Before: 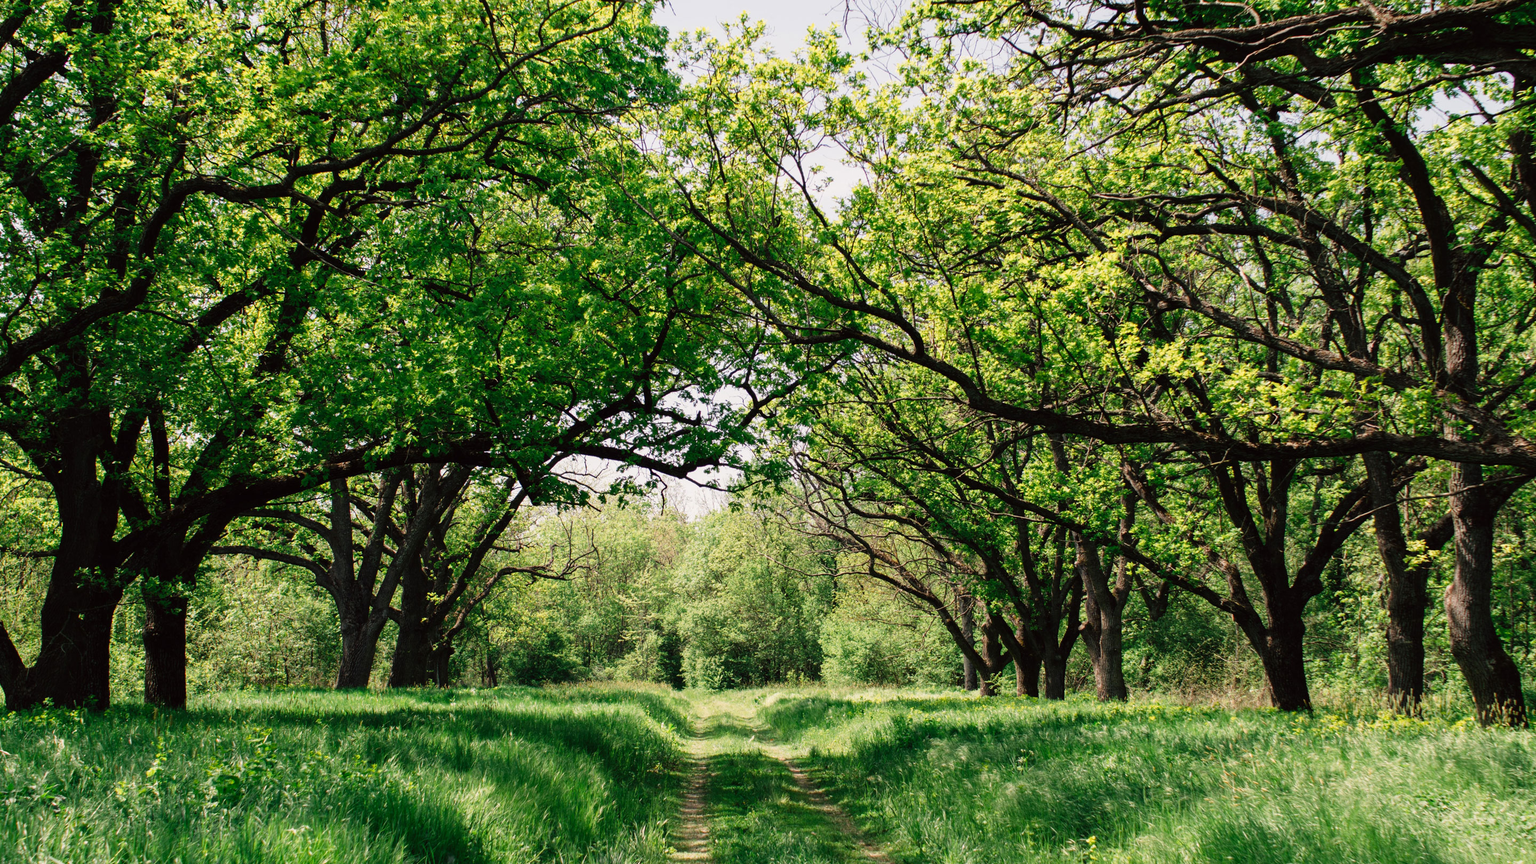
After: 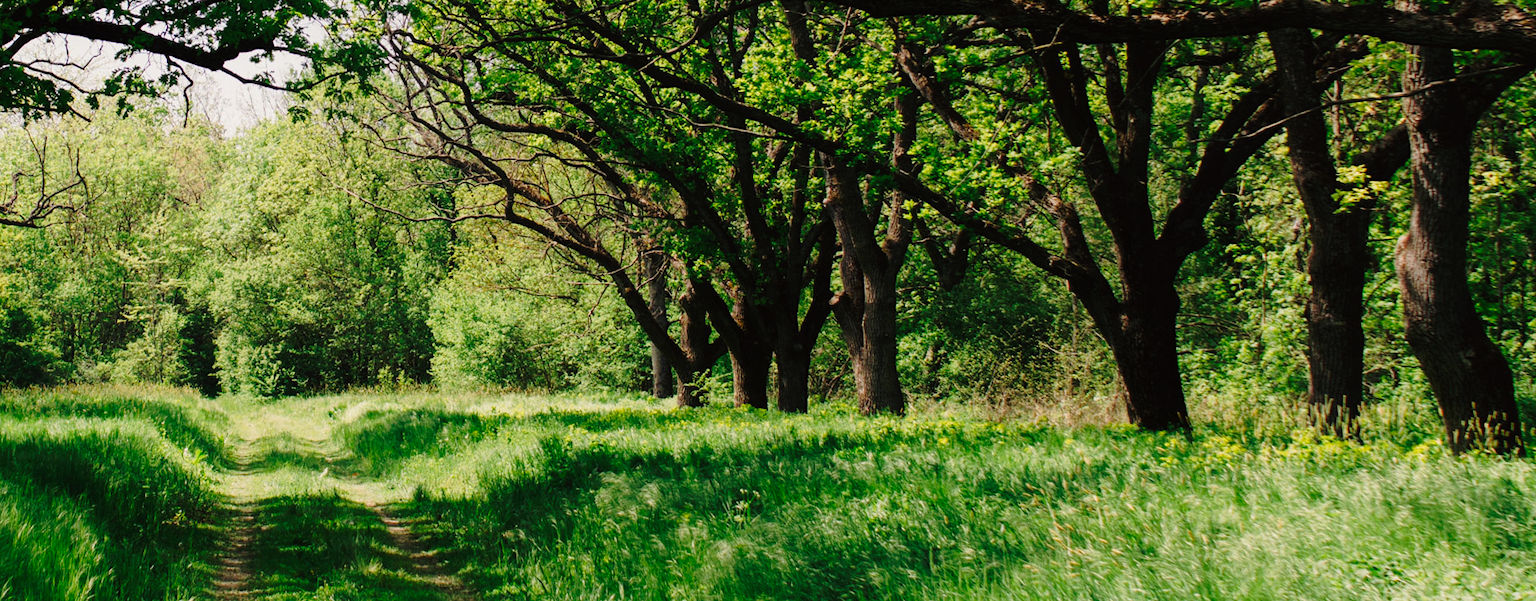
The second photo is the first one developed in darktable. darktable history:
base curve: curves: ch0 [(0, 0) (0.073, 0.04) (0.157, 0.139) (0.492, 0.492) (0.758, 0.758) (1, 1)], preserve colors none
crop and rotate: left 35.336%, top 50.146%, bottom 4.821%
contrast equalizer: octaves 7, y [[0.6 ×6], [0.55 ×6], [0 ×6], [0 ×6], [0 ×6]], mix -0.211
